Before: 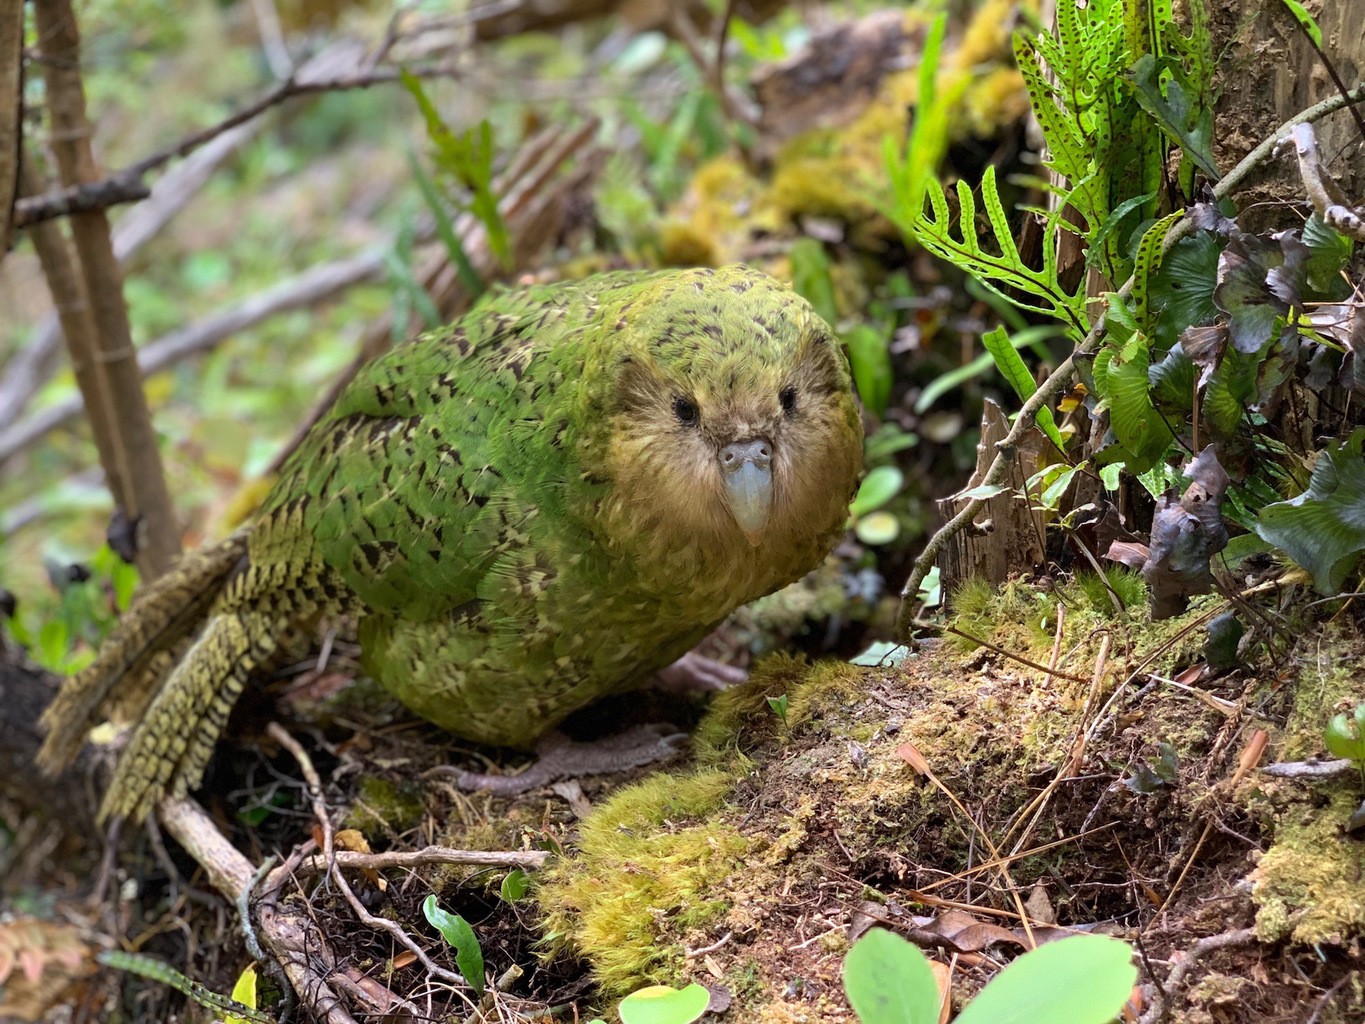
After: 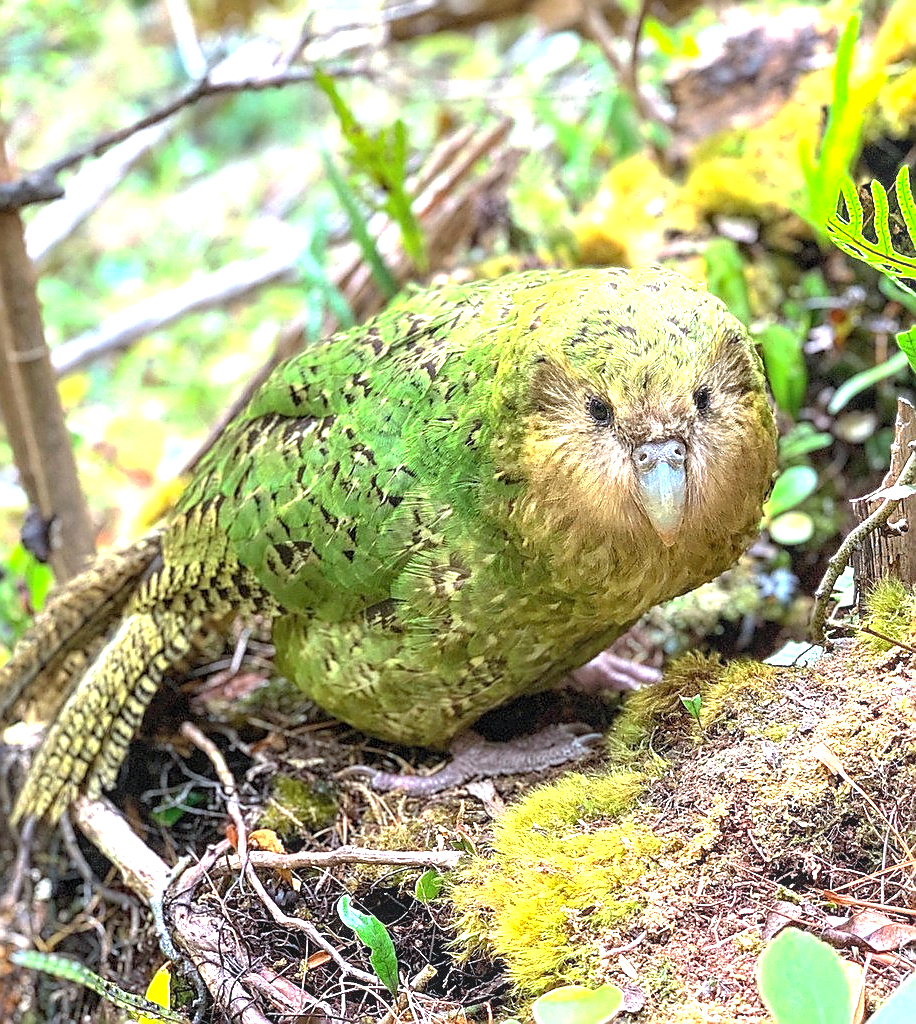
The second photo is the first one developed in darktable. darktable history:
crop and rotate: left 6.34%, right 26.503%
local contrast: on, module defaults
exposure: black level correction 0, exposure 1.466 EV, compensate highlight preservation false
sharpen: radius 1.357, amount 1.251, threshold 0.684
contrast brightness saturation: contrast 0.025, brightness 0.069, saturation 0.127
color correction: highlights a* -3.8, highlights b* -11.09
base curve: curves: ch0 [(0, 0) (0.74, 0.67) (1, 1)], preserve colors none
